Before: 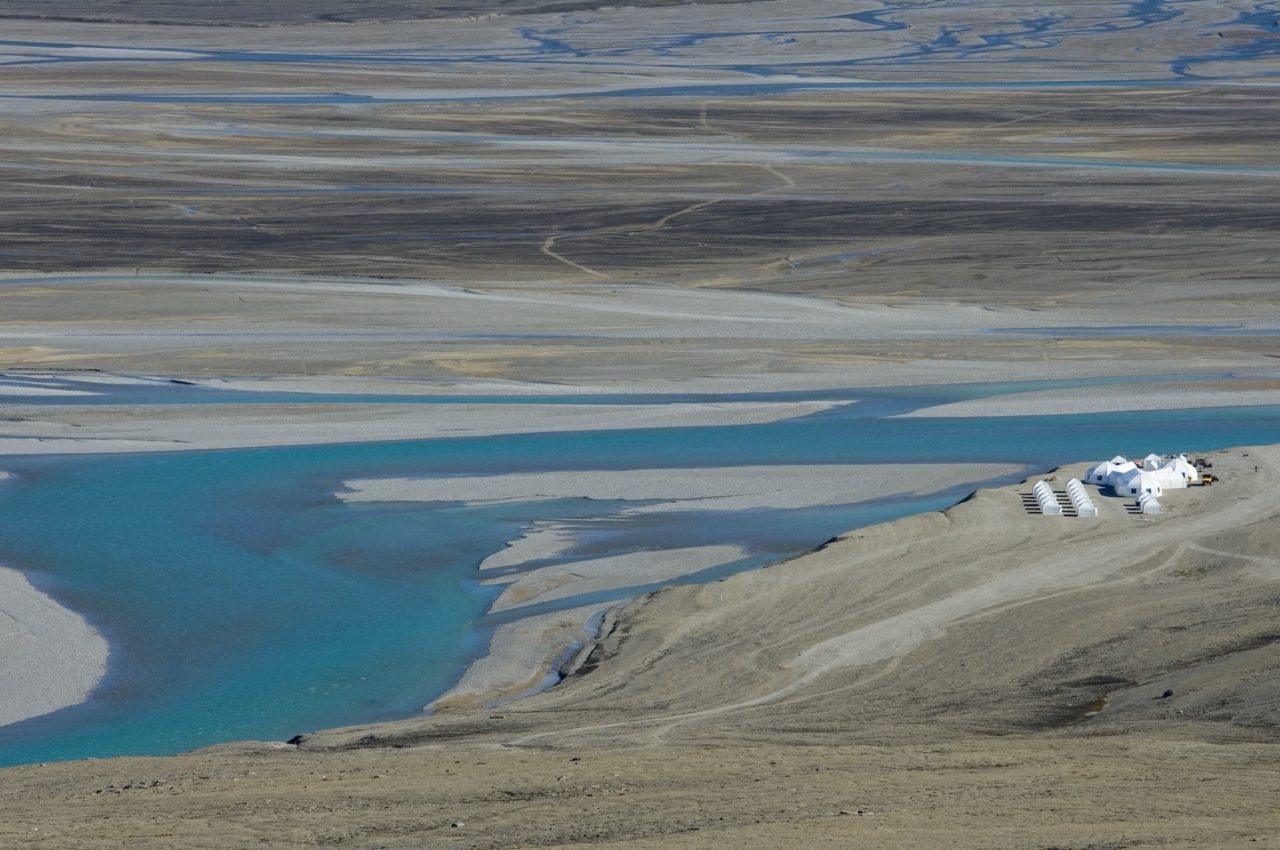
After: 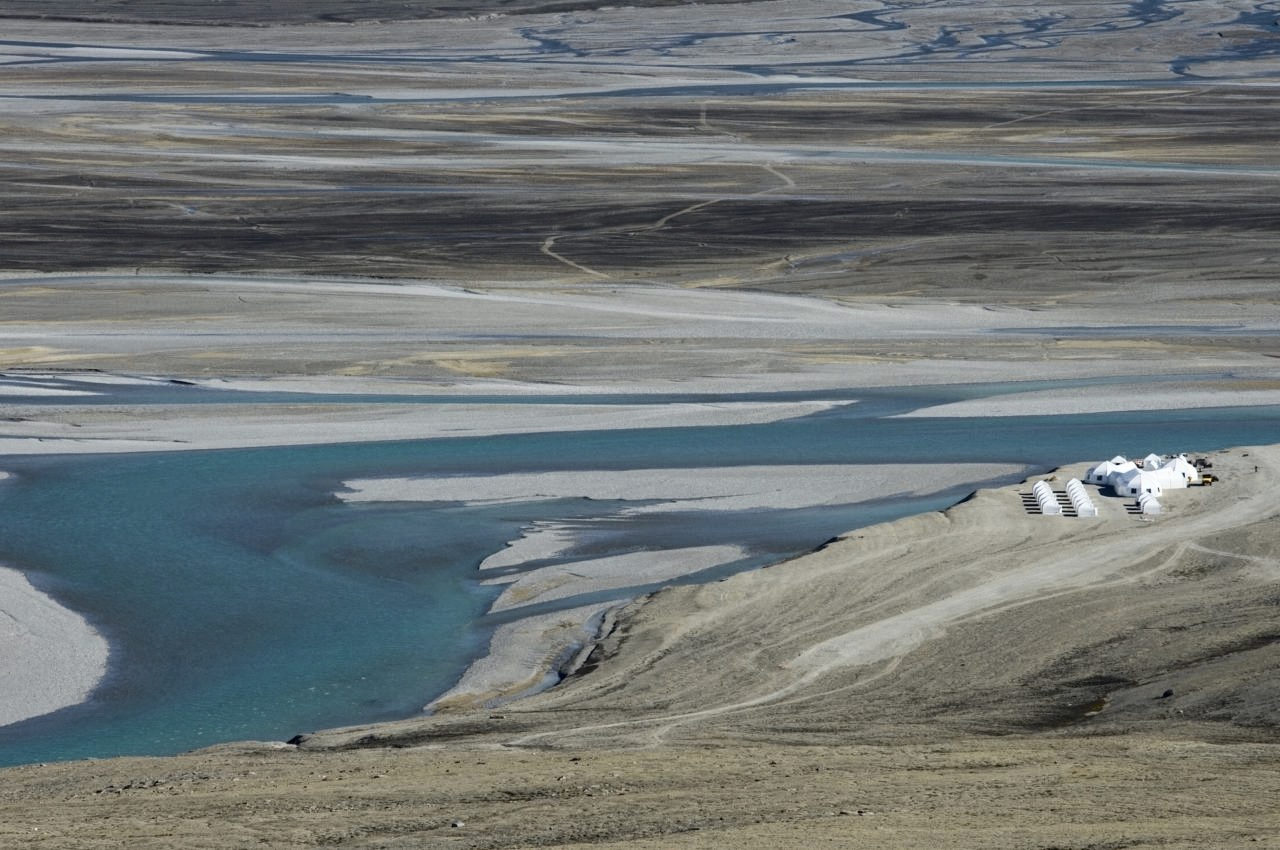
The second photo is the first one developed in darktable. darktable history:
color zones: curves: ch0 [(0.224, 0.526) (0.75, 0.5)]; ch1 [(0.055, 0.526) (0.224, 0.761) (0.377, 0.526) (0.75, 0.5)]
contrast brightness saturation: contrast 0.25, saturation -0.31
